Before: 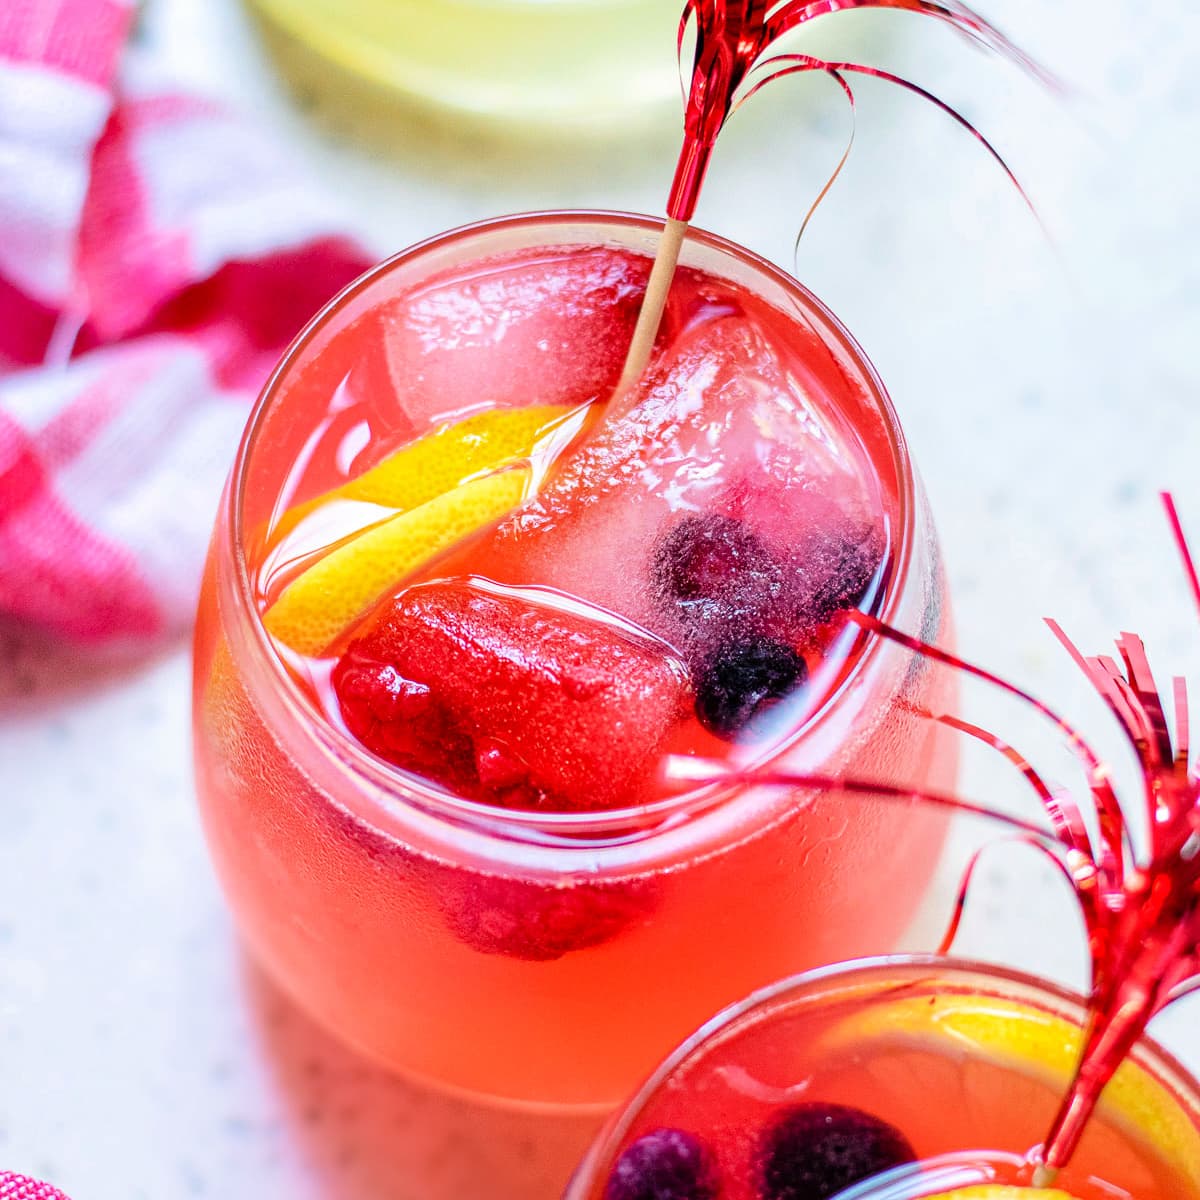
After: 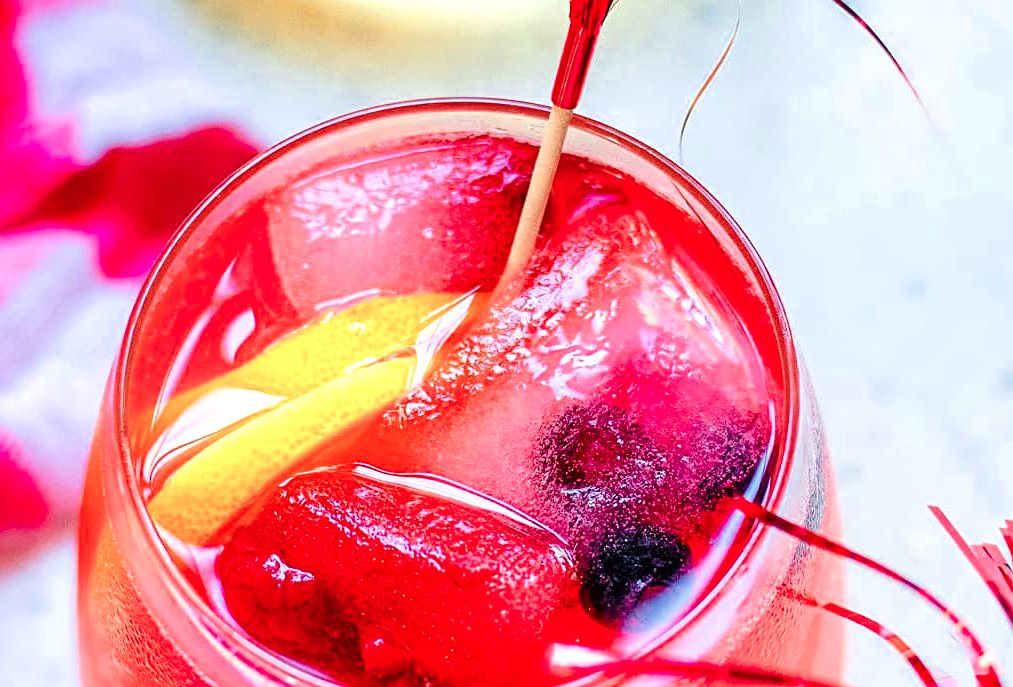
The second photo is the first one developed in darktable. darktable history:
crop and rotate: left 9.633%, top 9.359%, right 5.935%, bottom 33.368%
sharpen: on, module defaults
levels: levels [0, 0.48, 0.961]
color zones: curves: ch0 [(0, 0.473) (0.001, 0.473) (0.226, 0.548) (0.4, 0.589) (0.525, 0.54) (0.728, 0.403) (0.999, 0.473) (1, 0.473)]; ch1 [(0, 0.619) (0.001, 0.619) (0.234, 0.388) (0.4, 0.372) (0.528, 0.422) (0.732, 0.53) (0.999, 0.619) (1, 0.619)]; ch2 [(0, 0.547) (0.001, 0.547) (0.226, 0.45) (0.4, 0.525) (0.525, 0.585) (0.8, 0.511) (0.999, 0.547) (1, 0.547)]
color balance rgb: power › chroma 0.477%, power › hue 215.04°, perceptual saturation grading › global saturation 30.05%
